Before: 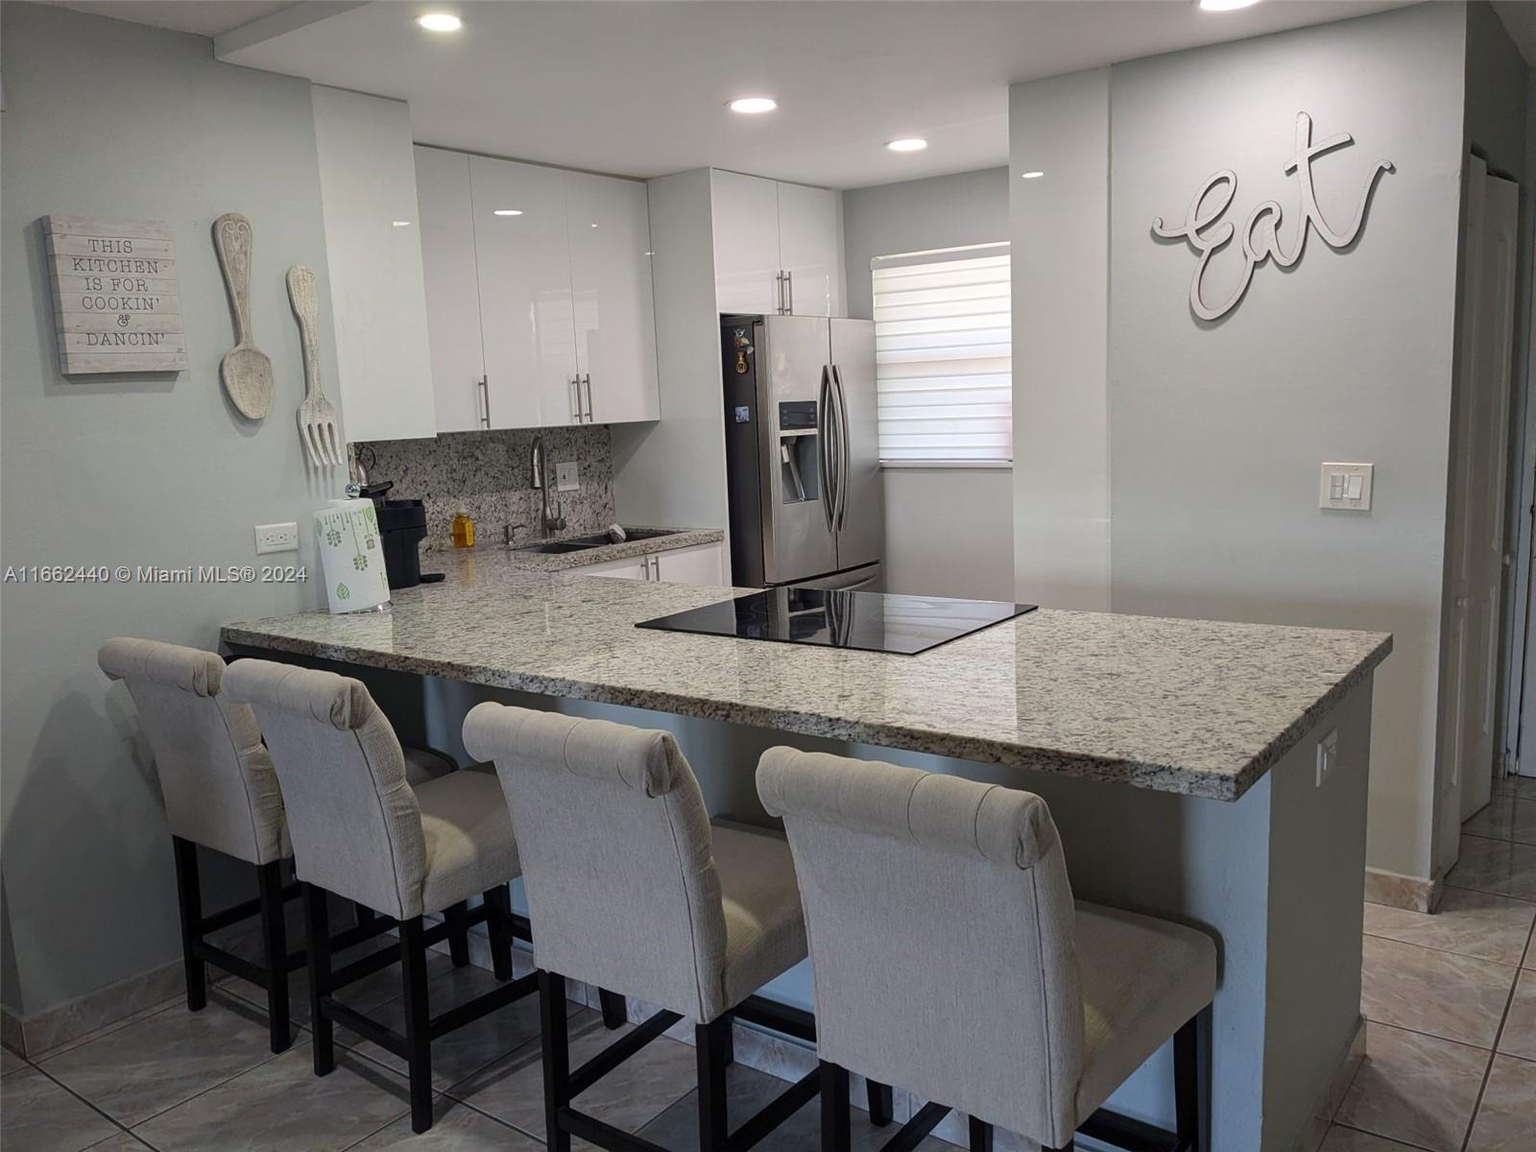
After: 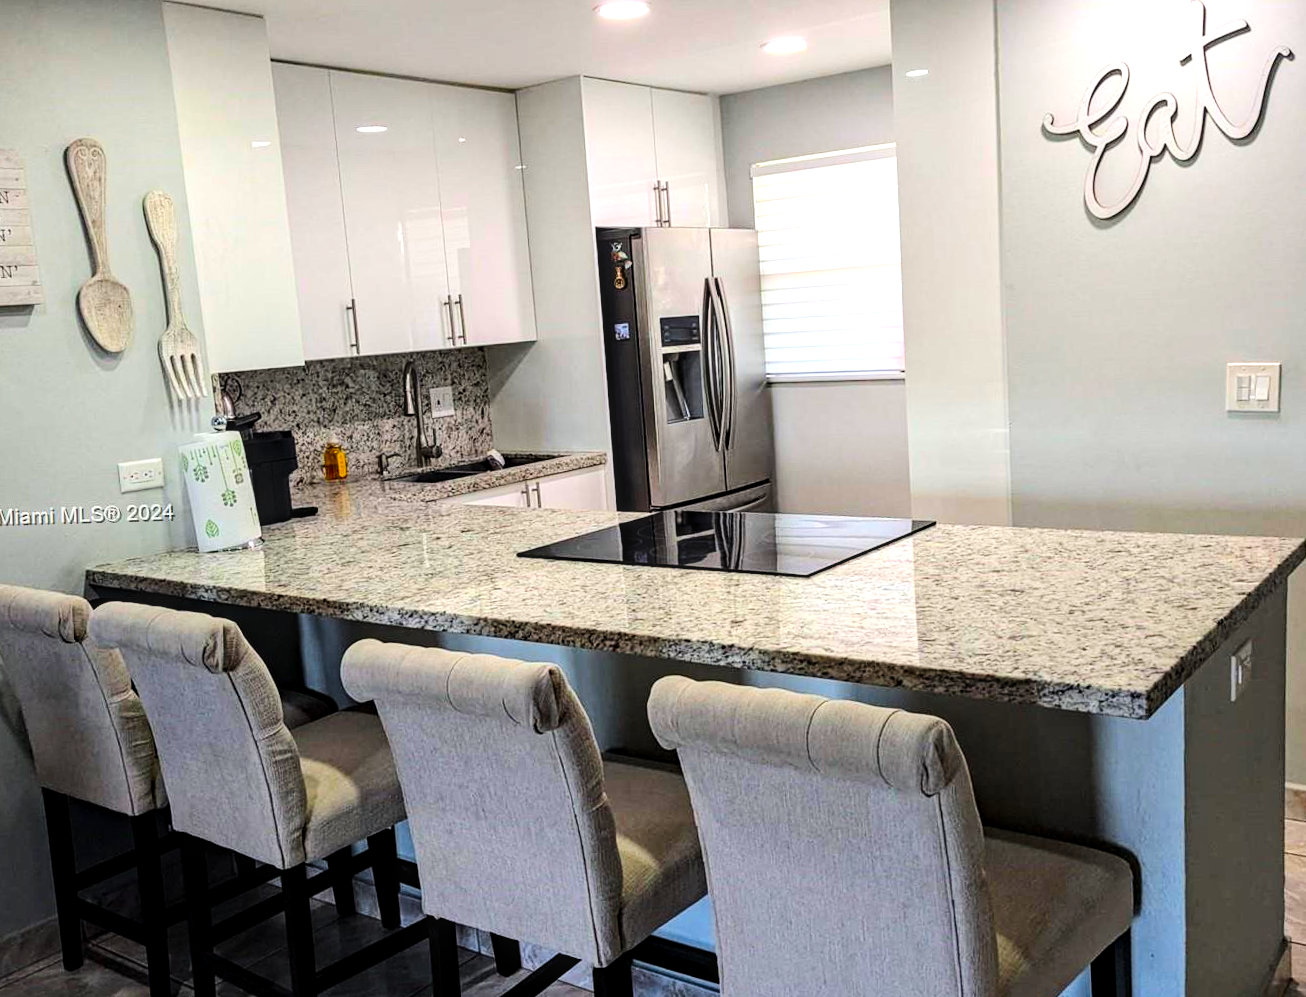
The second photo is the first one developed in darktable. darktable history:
exposure: black level correction 0, exposure 0.7 EV, compensate exposure bias true, compensate highlight preservation false
contrast brightness saturation: contrast 0.18, saturation 0.3
rotate and perspective: rotation -1.75°, automatic cropping off
tone curve: curves: ch0 [(0.029, 0) (0.134, 0.063) (0.249, 0.198) (0.378, 0.365) (0.499, 0.529) (1, 1)], color space Lab, linked channels, preserve colors none
color zones: curves: ch1 [(0, 0.525) (0.143, 0.556) (0.286, 0.52) (0.429, 0.5) (0.571, 0.5) (0.714, 0.5) (0.857, 0.503) (1, 0.525)]
haze removal: compatibility mode true, adaptive false
local contrast: on, module defaults
crop and rotate: left 10.071%, top 10.071%, right 10.02%, bottom 10.02%
